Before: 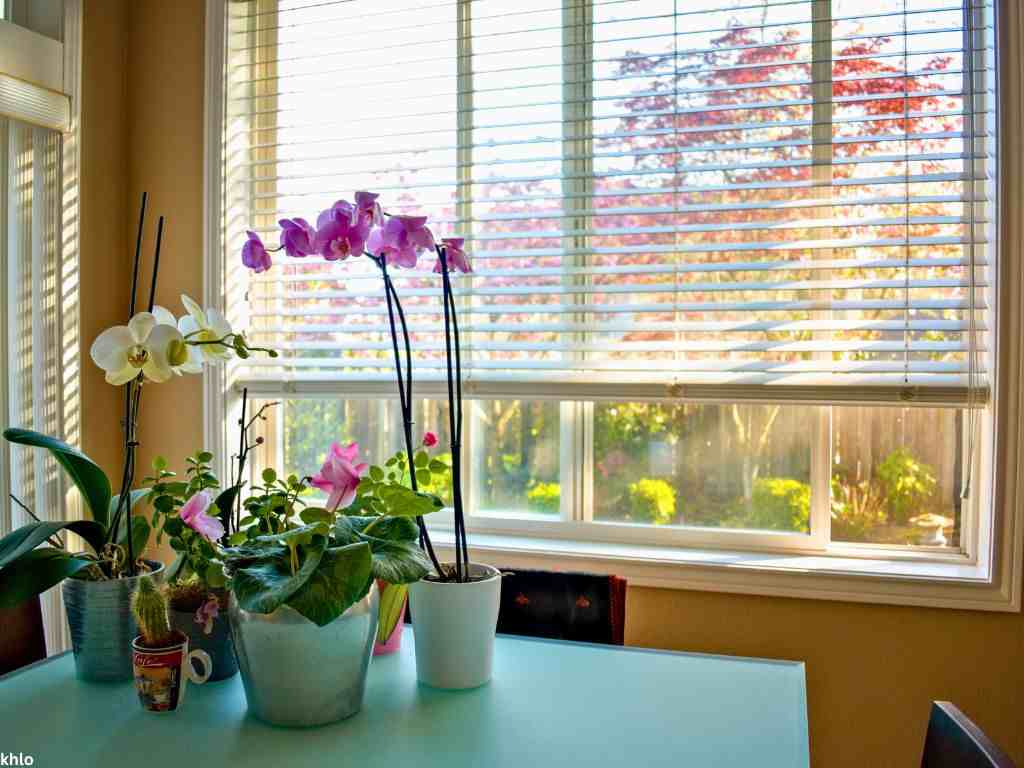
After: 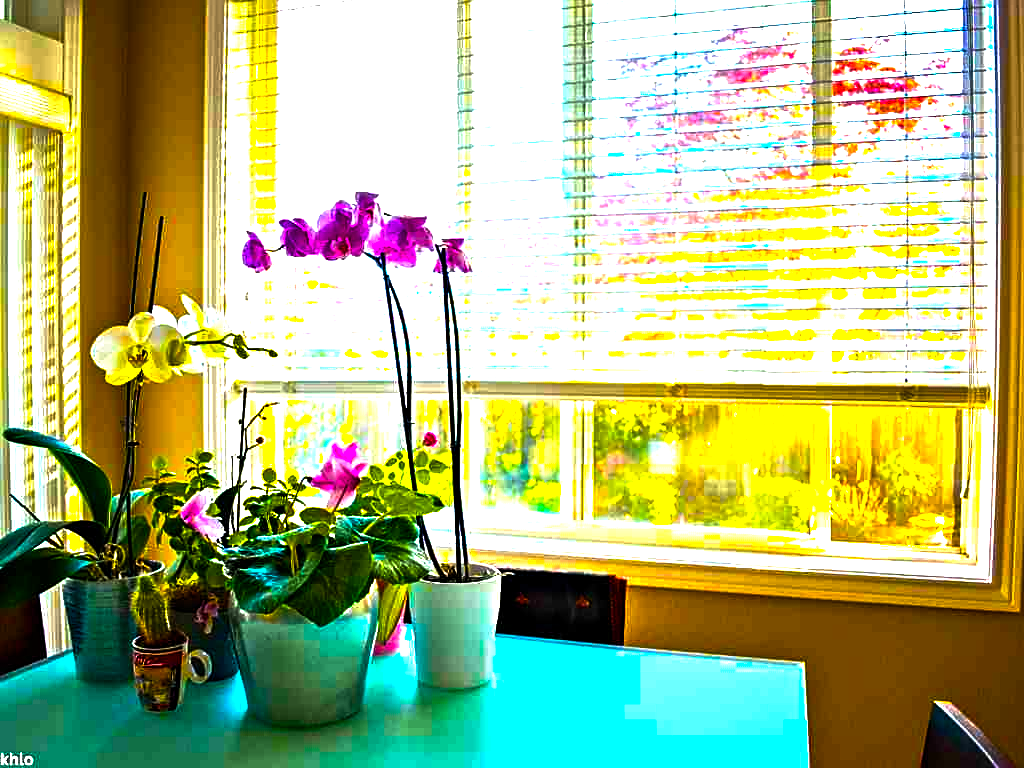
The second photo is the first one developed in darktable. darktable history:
color balance rgb: linear chroma grading › shadows -30%, linear chroma grading › global chroma 35%, perceptual saturation grading › global saturation 75%, perceptual saturation grading › shadows -30%, perceptual brilliance grading › highlights 75%, perceptual brilliance grading › shadows -30%, global vibrance 35%
rgb levels: preserve colors max RGB
sharpen: on, module defaults
